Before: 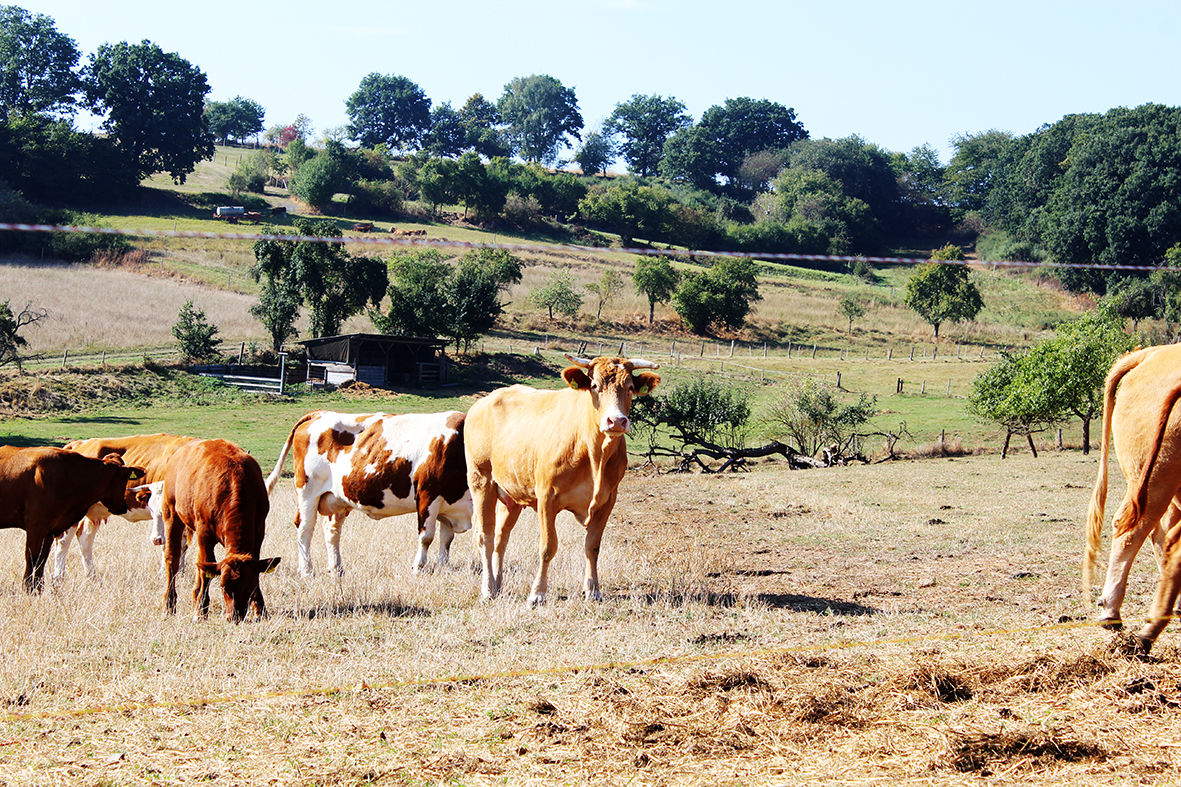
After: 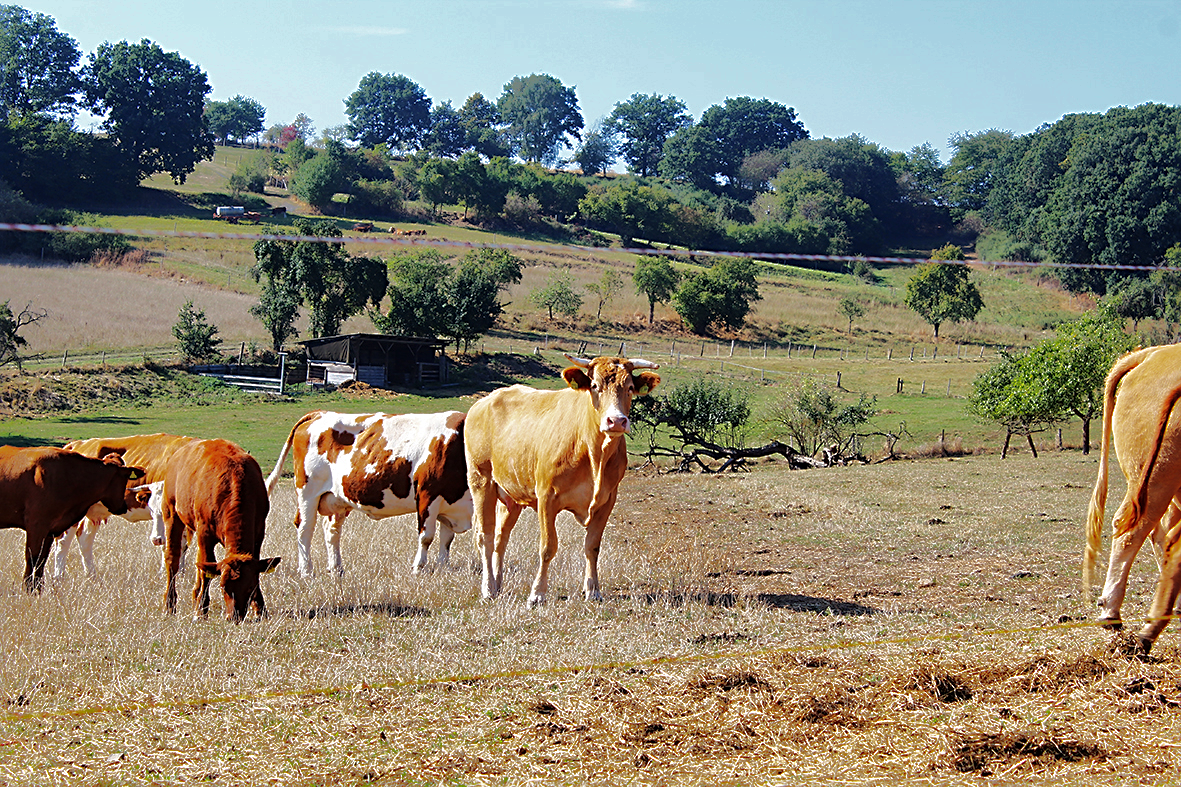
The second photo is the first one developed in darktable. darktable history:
sharpen: radius 2.53, amount 0.321
shadows and highlights: shadows 38.21, highlights -75.54
